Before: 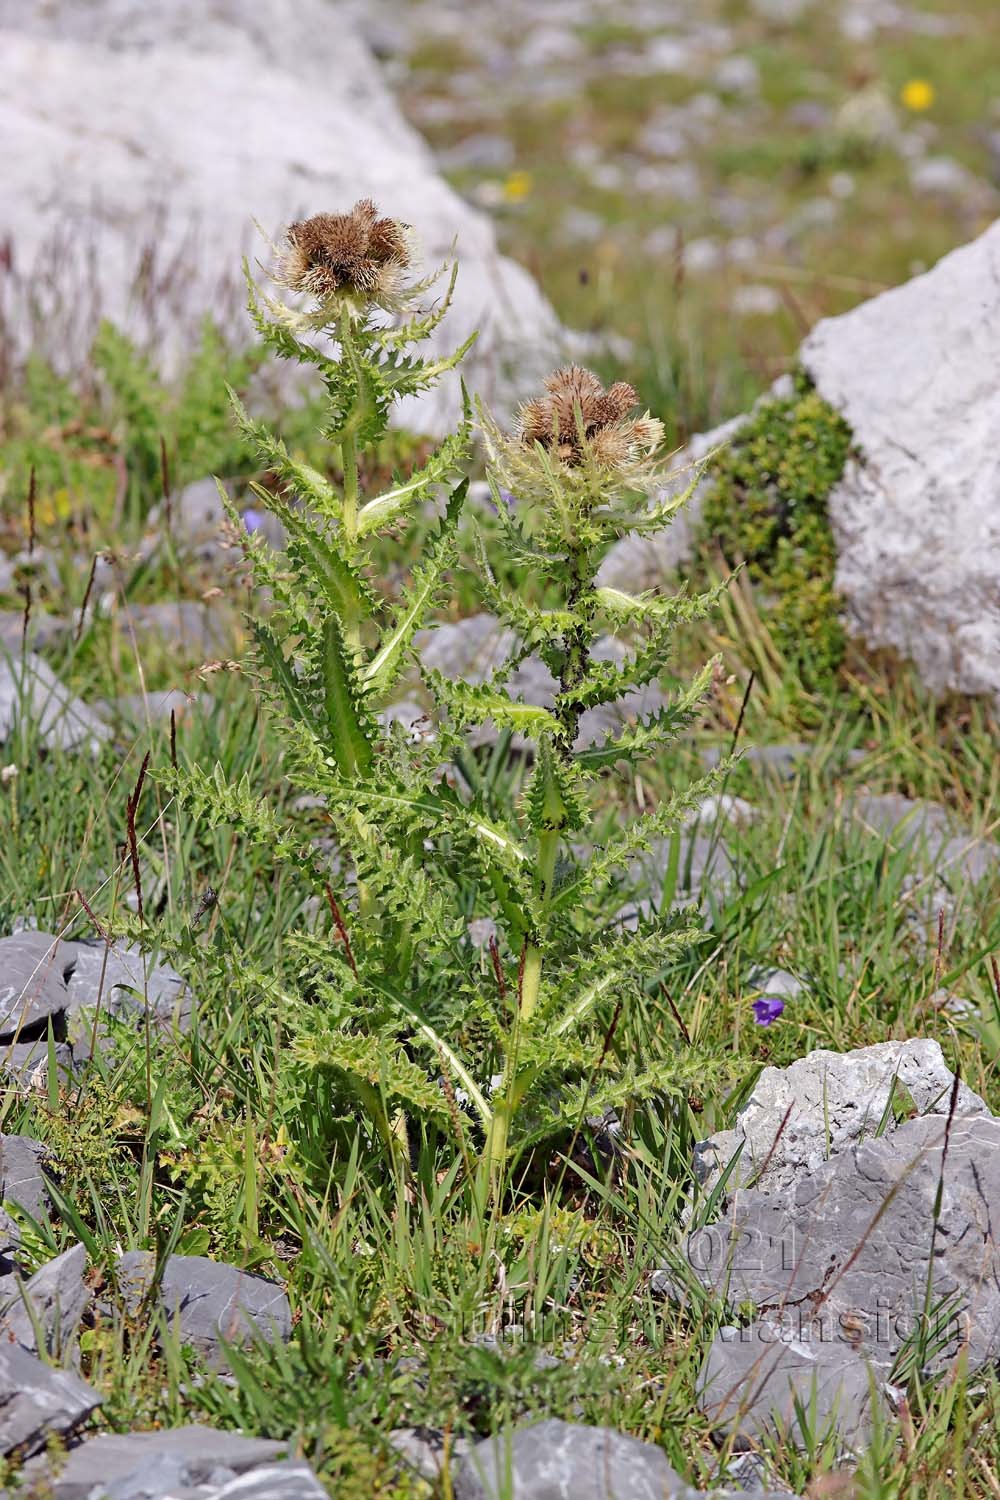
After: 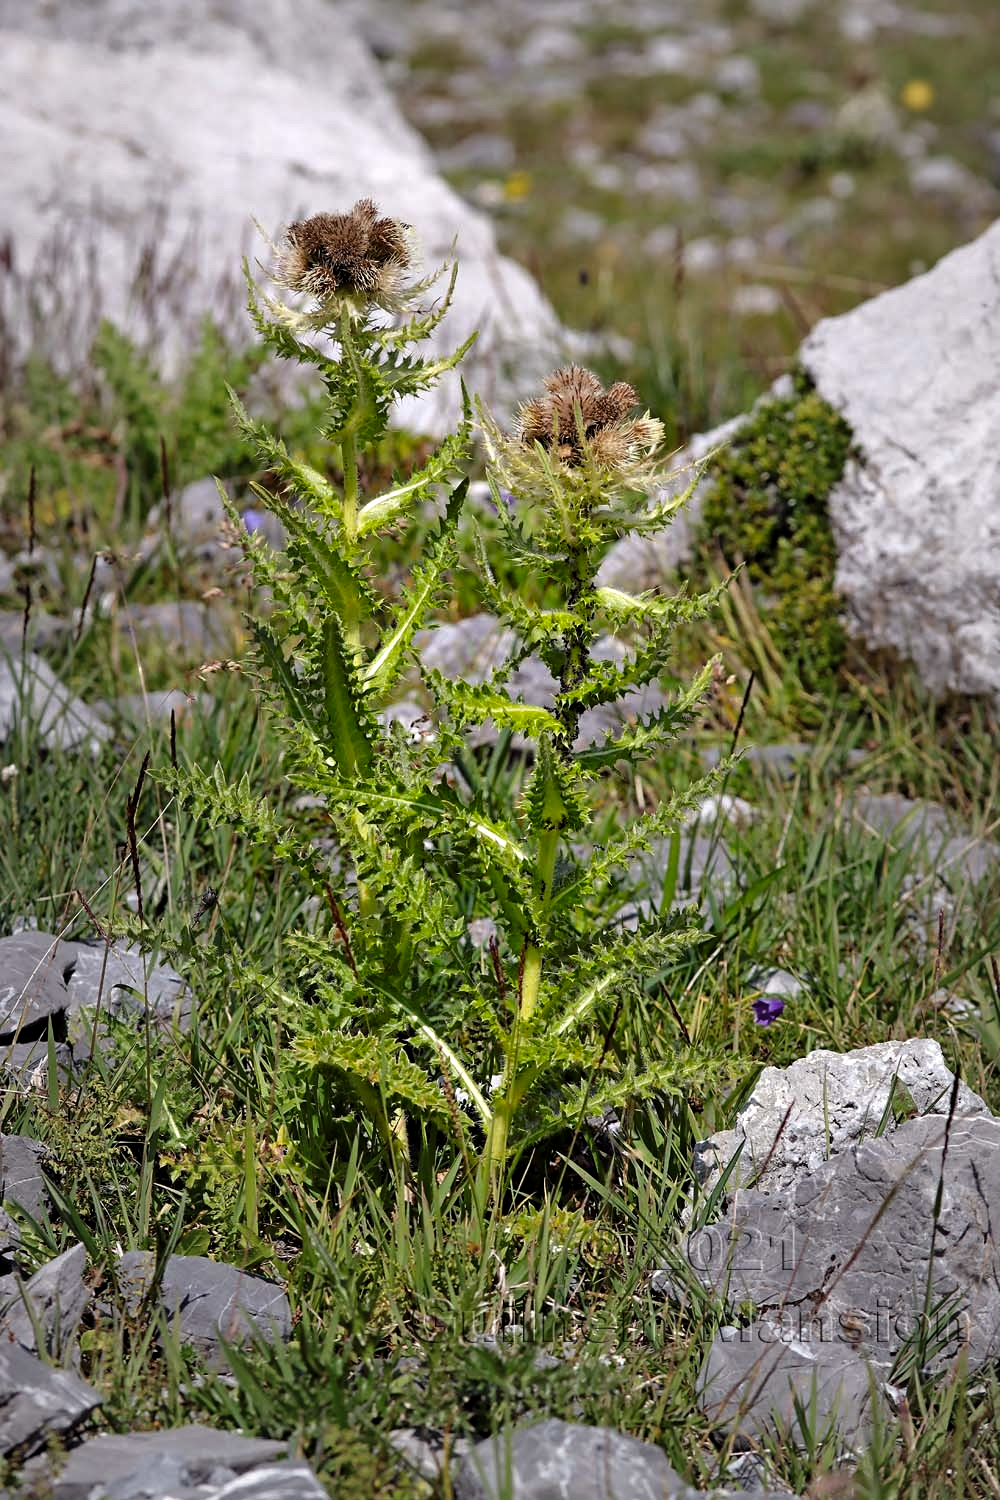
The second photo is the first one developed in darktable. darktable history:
levels: levels [0.029, 0.545, 0.971]
color balance rgb: linear chroma grading › global chroma 15.074%, perceptual saturation grading › global saturation 6.794%, perceptual saturation grading › shadows 4.331%, perceptual brilliance grading › mid-tones 9.477%, perceptual brilliance grading › shadows 14.341%, global vibrance 9.722%, contrast 14.667%, saturation formula JzAzBz (2021)
vignetting: fall-off start 18.57%, fall-off radius 137.64%, width/height ratio 0.62, shape 0.582
